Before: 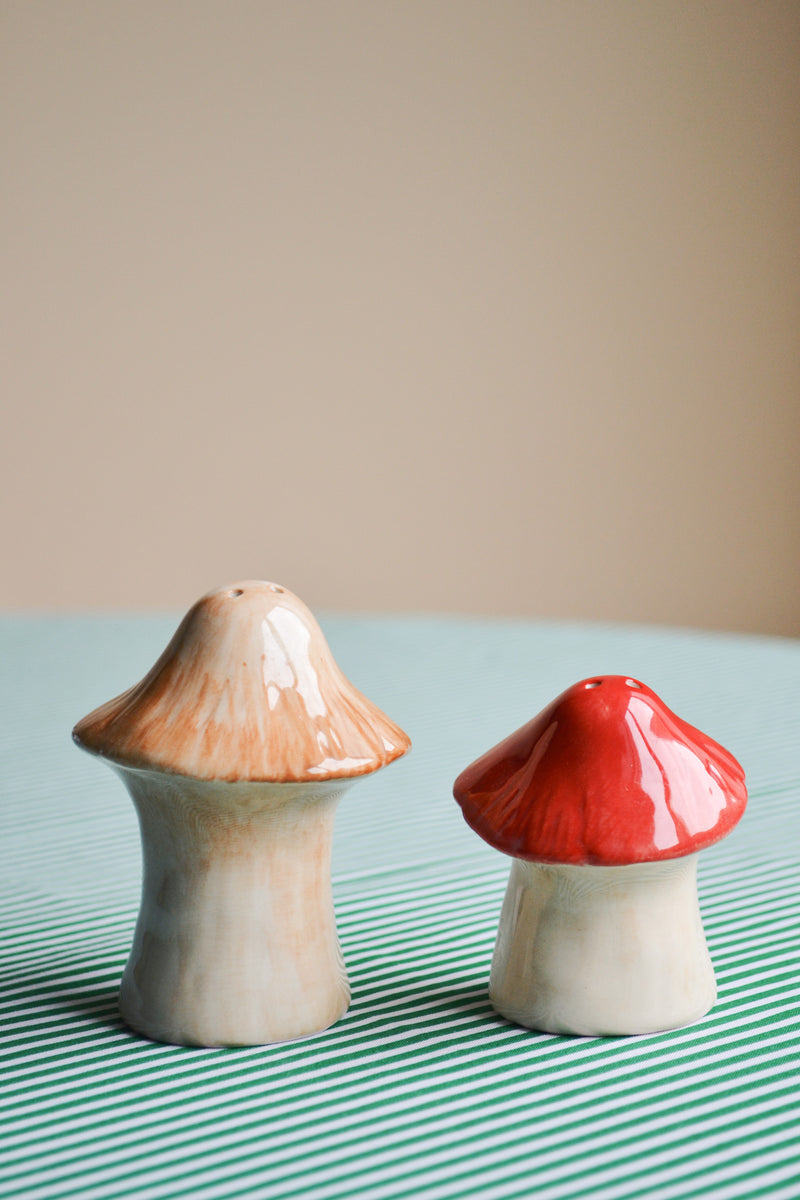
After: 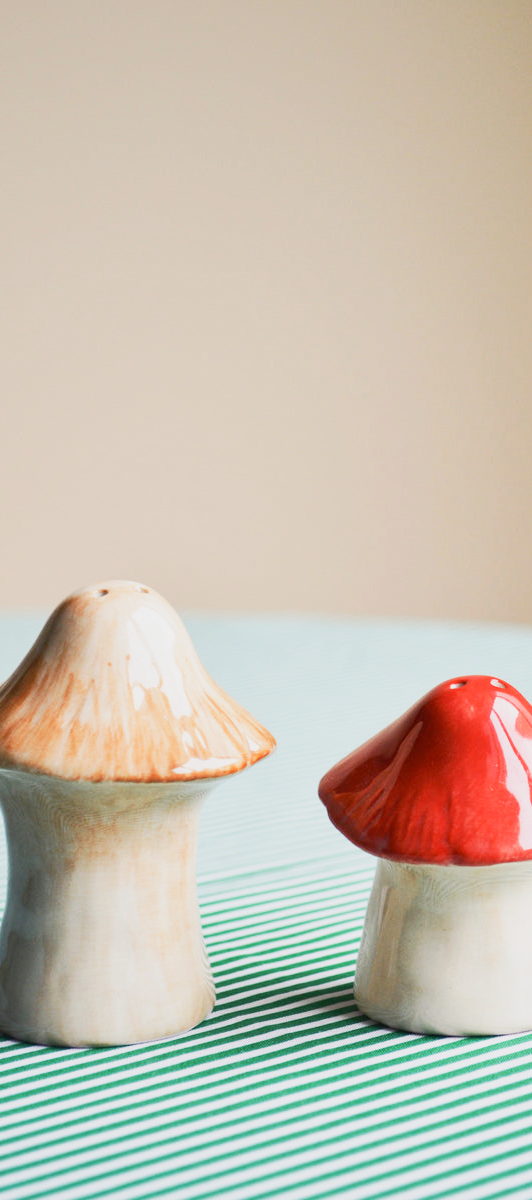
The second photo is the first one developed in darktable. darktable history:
base curve: curves: ch0 [(0, 0) (0.088, 0.125) (0.176, 0.251) (0.354, 0.501) (0.613, 0.749) (1, 0.877)], preserve colors none
crop: left 16.899%, right 16.556%
